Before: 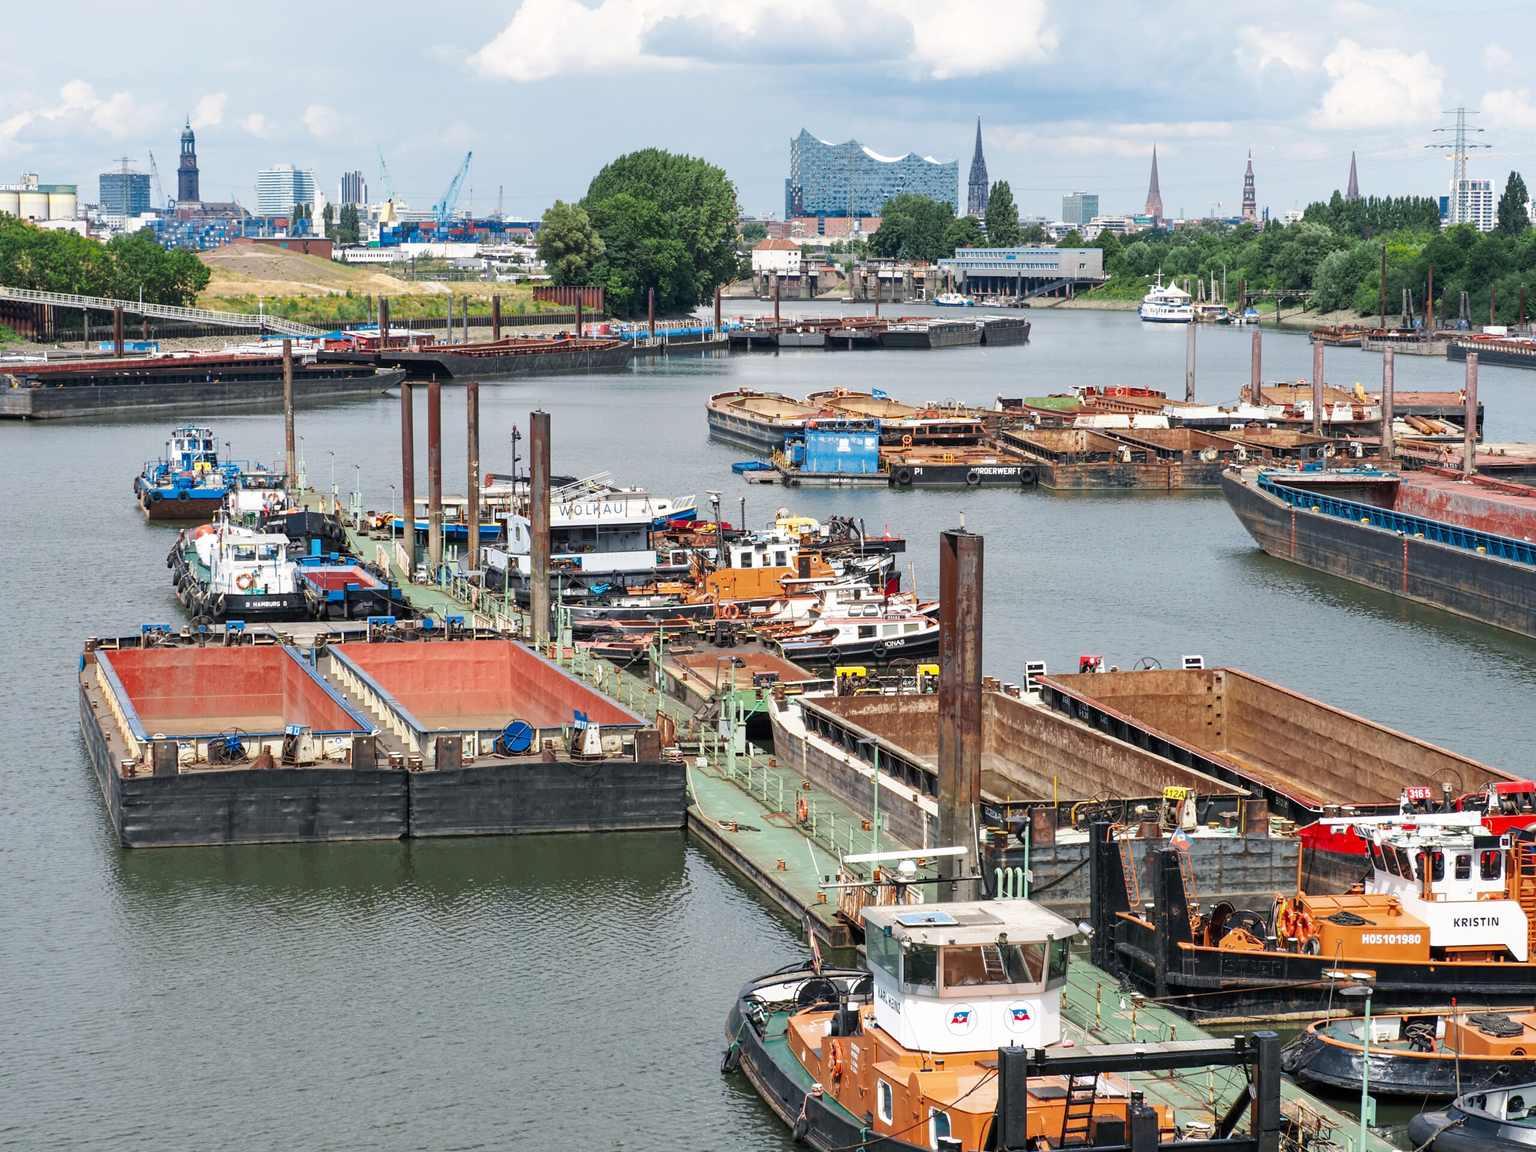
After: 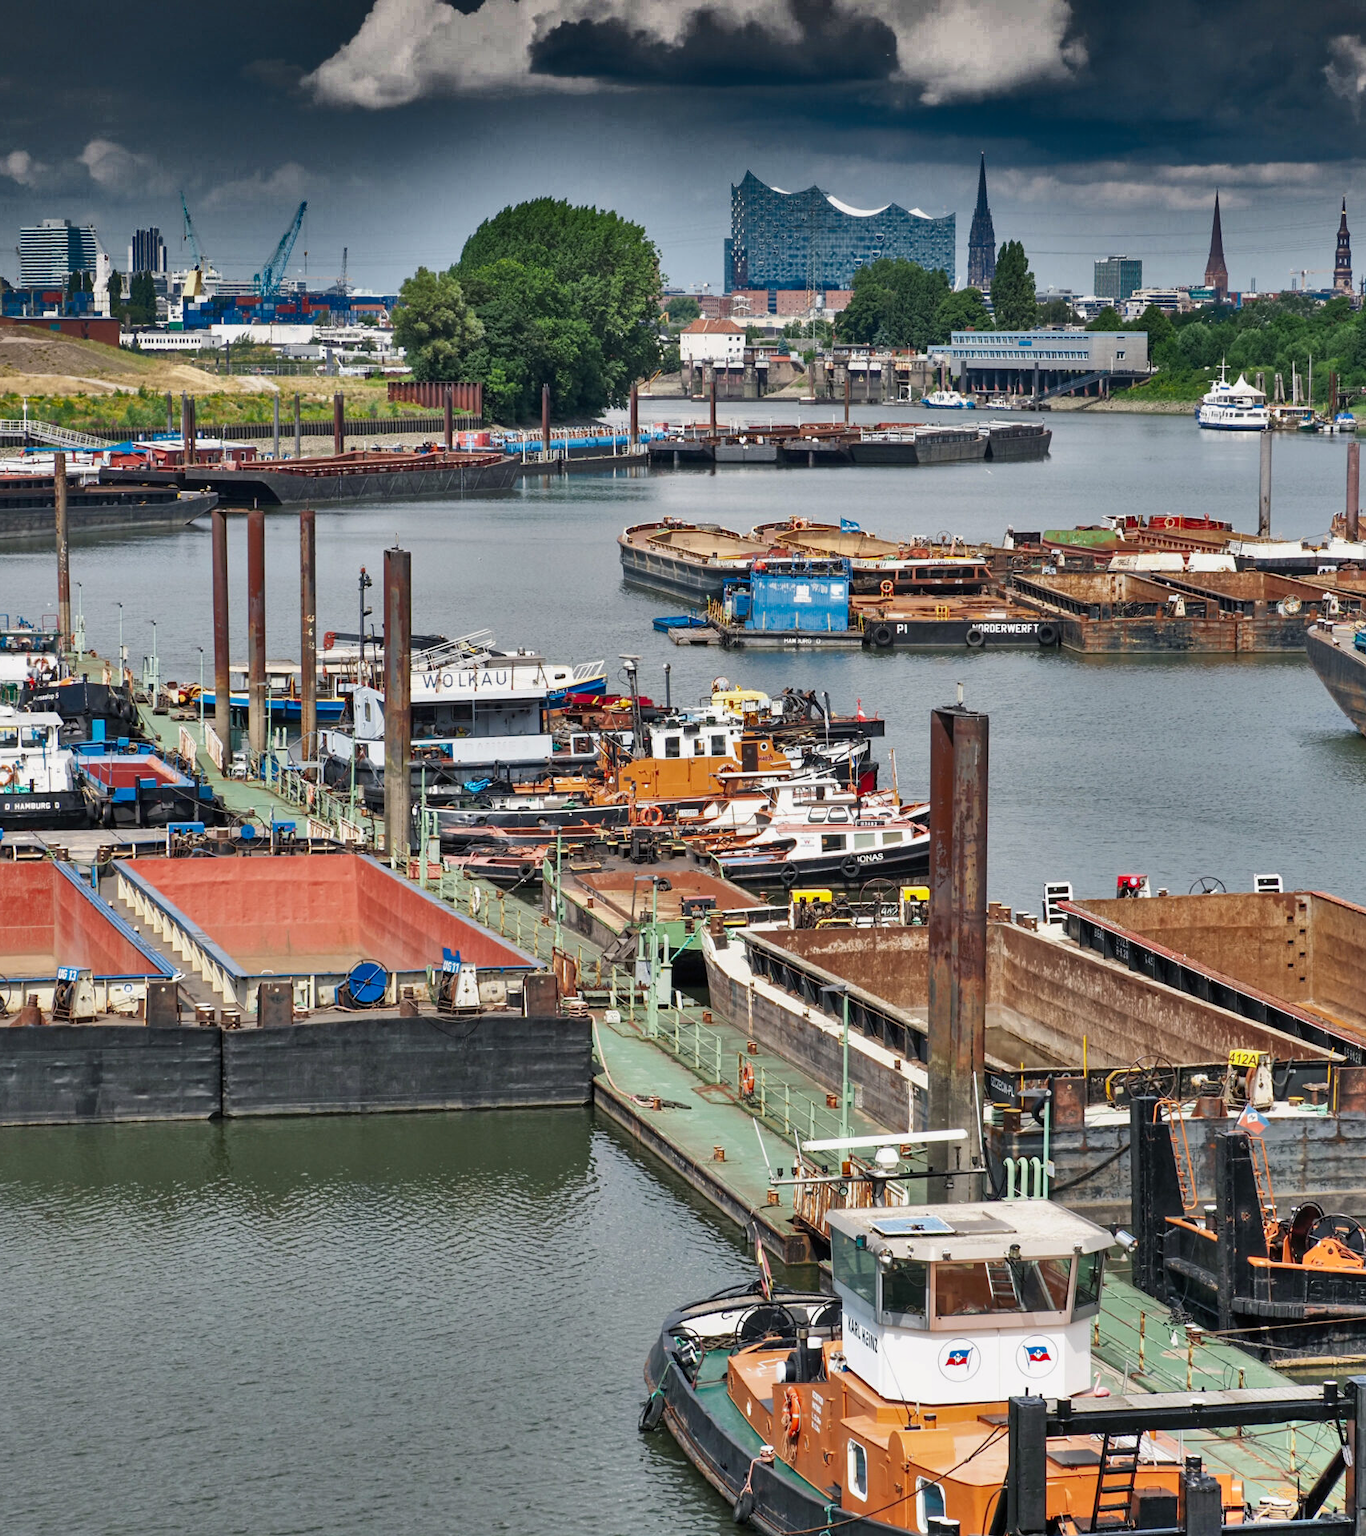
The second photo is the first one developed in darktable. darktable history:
shadows and highlights: radius 123.46, shadows 99.37, white point adjustment -2.95, highlights -99.47, soften with gaussian
crop and rotate: left 15.785%, right 17.505%
